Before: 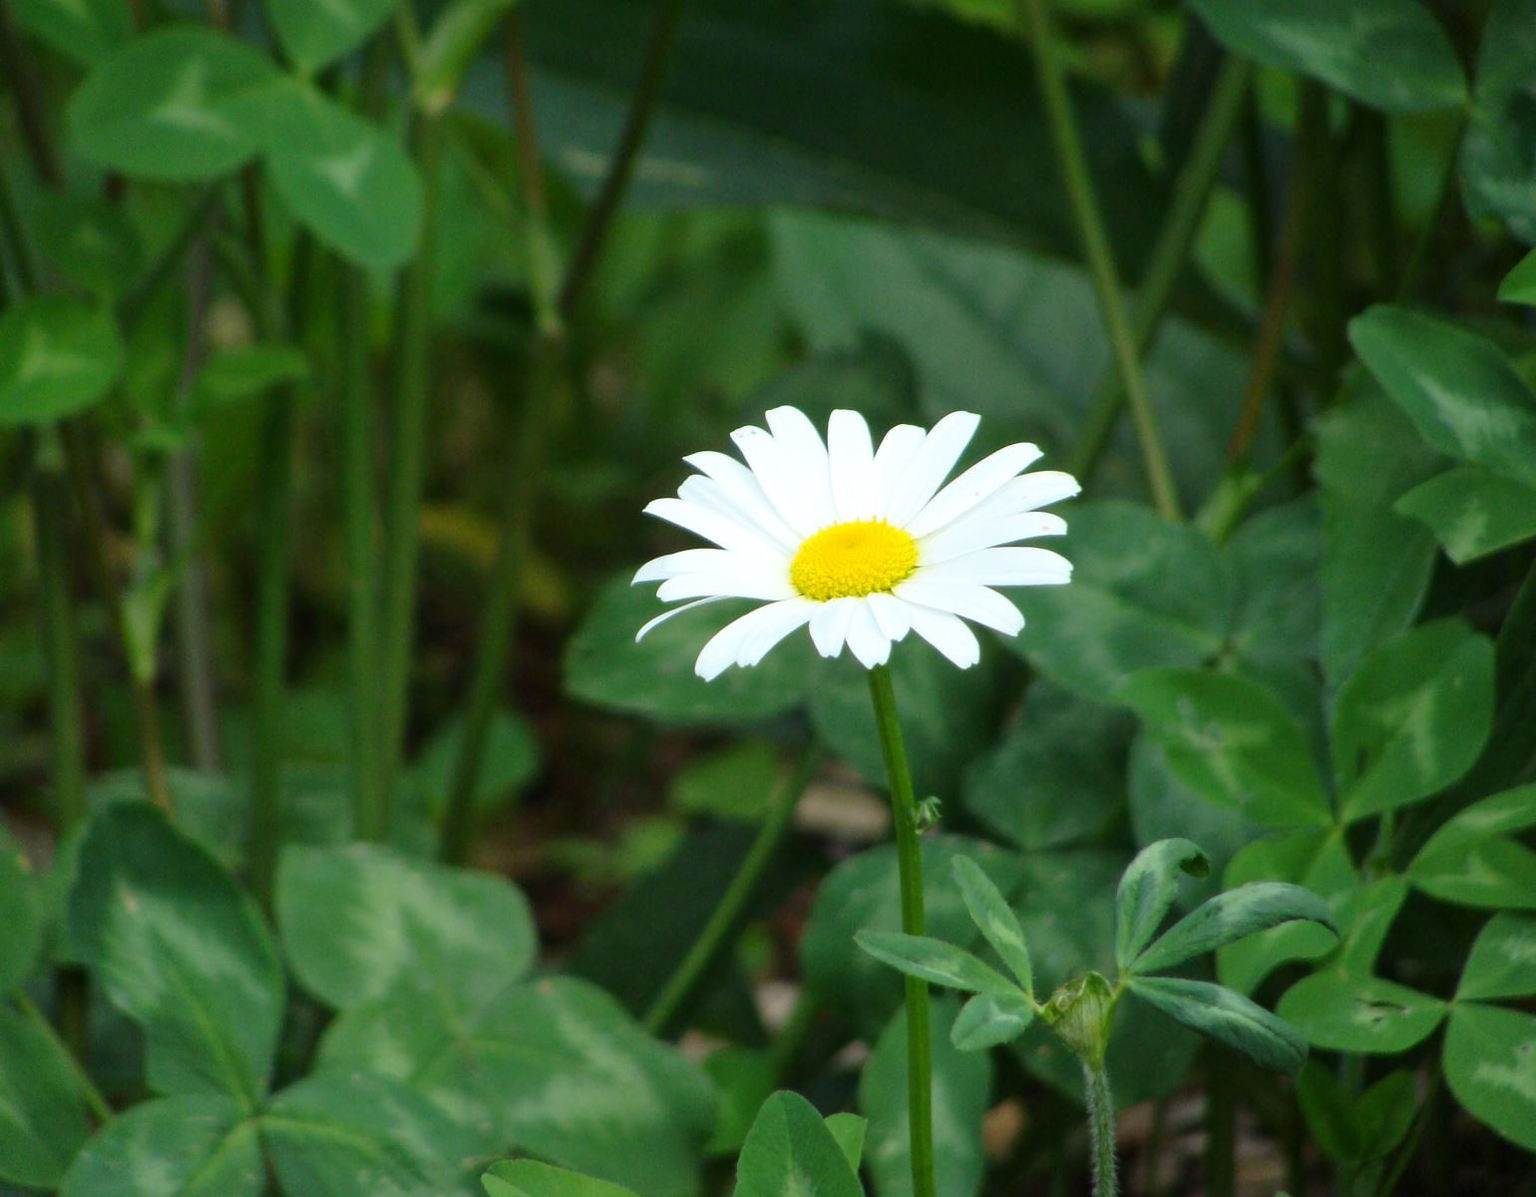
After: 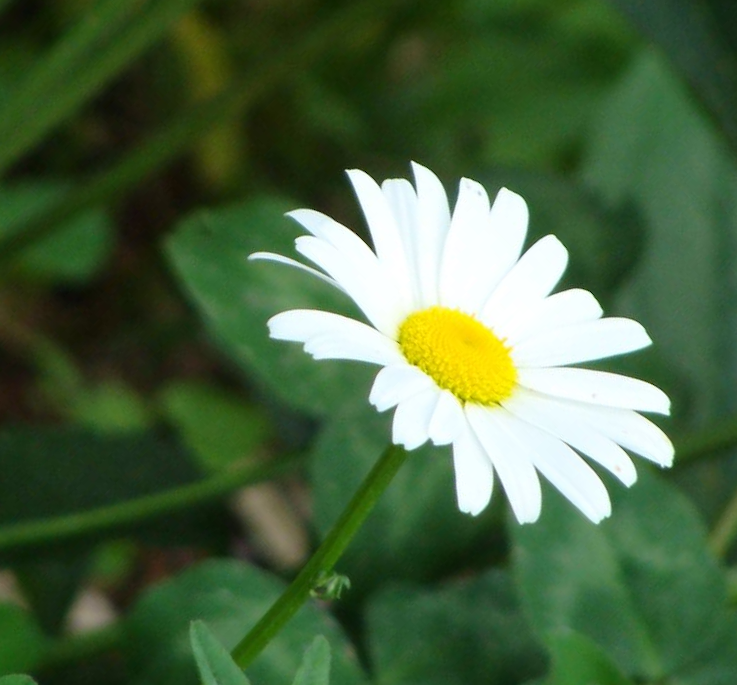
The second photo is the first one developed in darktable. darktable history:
crop and rotate: angle -45.15°, top 16.418%, right 0.801%, bottom 11.76%
